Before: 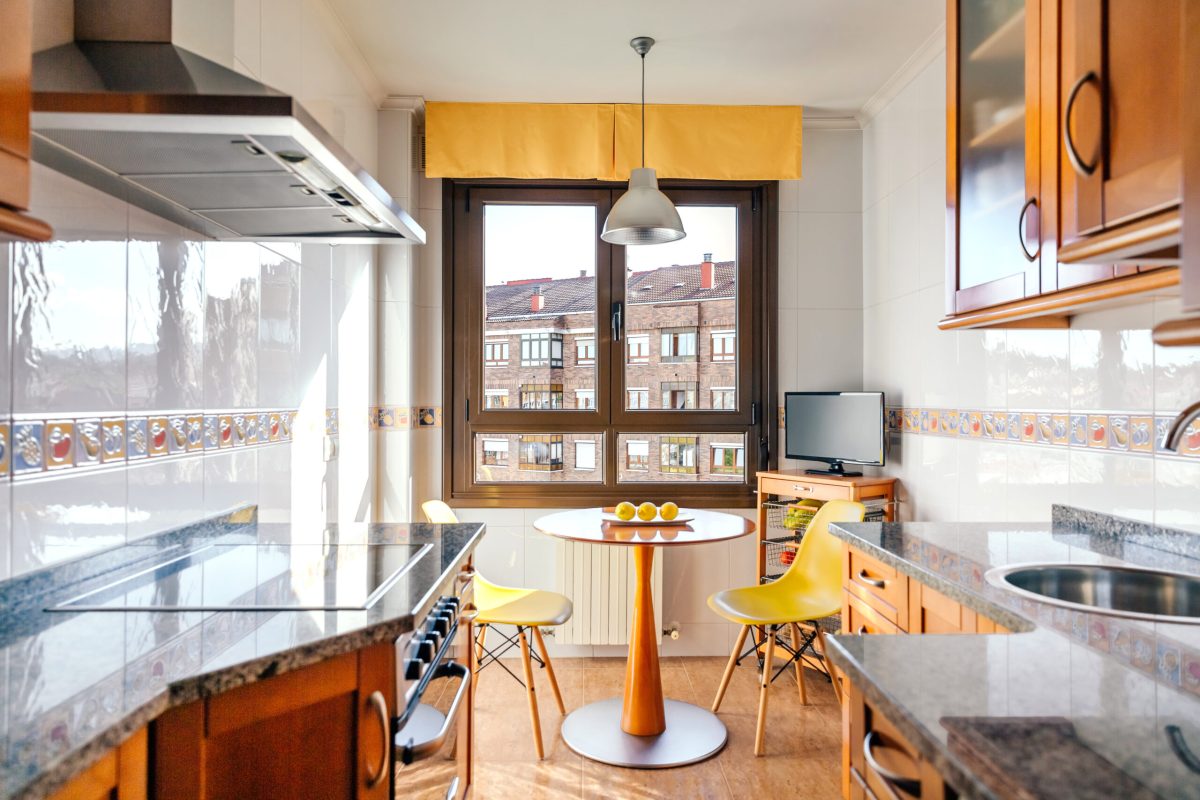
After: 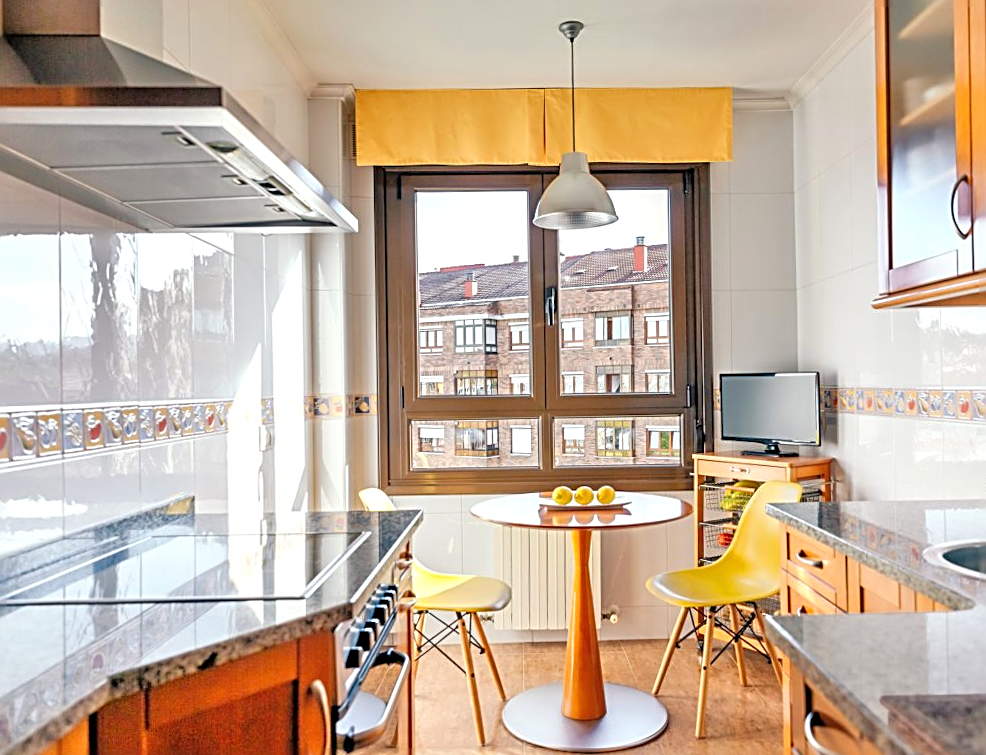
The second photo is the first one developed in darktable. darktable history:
crop and rotate: angle 1°, left 4.281%, top 0.642%, right 11.383%, bottom 2.486%
tone equalizer: -7 EV 0.15 EV, -6 EV 0.6 EV, -5 EV 1.15 EV, -4 EV 1.33 EV, -3 EV 1.15 EV, -2 EV 0.6 EV, -1 EV 0.15 EV, mask exposure compensation -0.5 EV
sharpen: radius 2.584, amount 0.688
